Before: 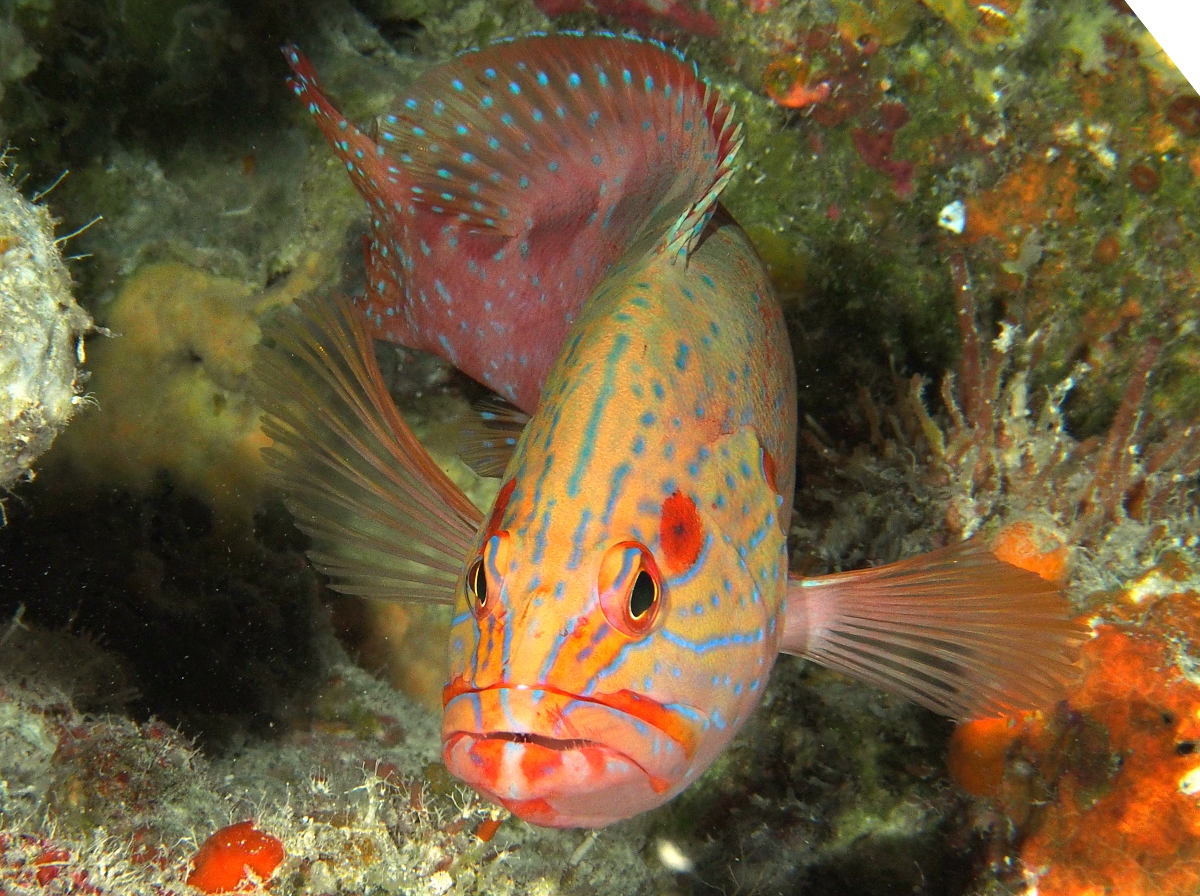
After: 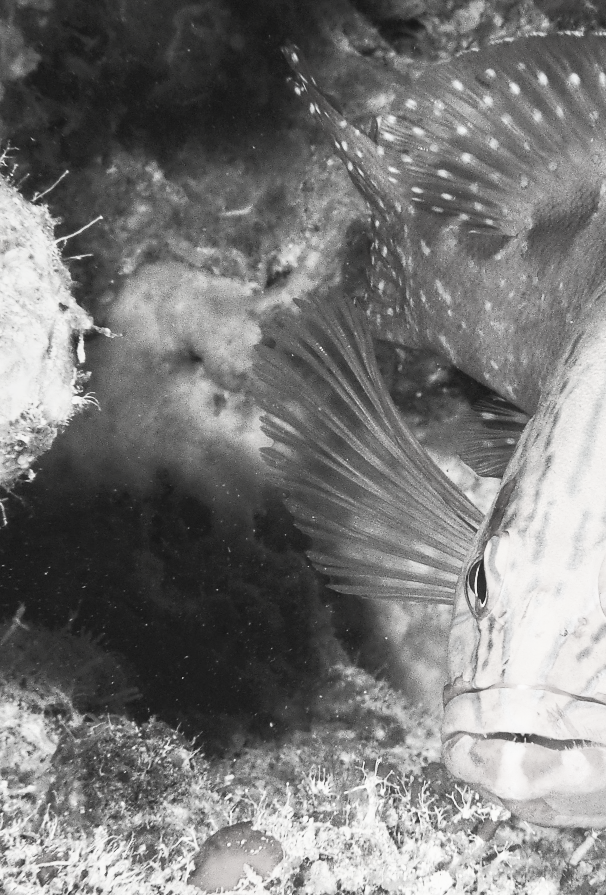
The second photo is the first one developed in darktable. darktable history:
crop and rotate: left 0.034%, top 0%, right 49.39%
color zones: curves: ch2 [(0, 0.488) (0.143, 0.417) (0.286, 0.212) (0.429, 0.179) (0.571, 0.154) (0.714, 0.415) (0.857, 0.495) (1, 0.488)]
local contrast: detail 109%
contrast brightness saturation: contrast 0.542, brightness 0.488, saturation -0.981
